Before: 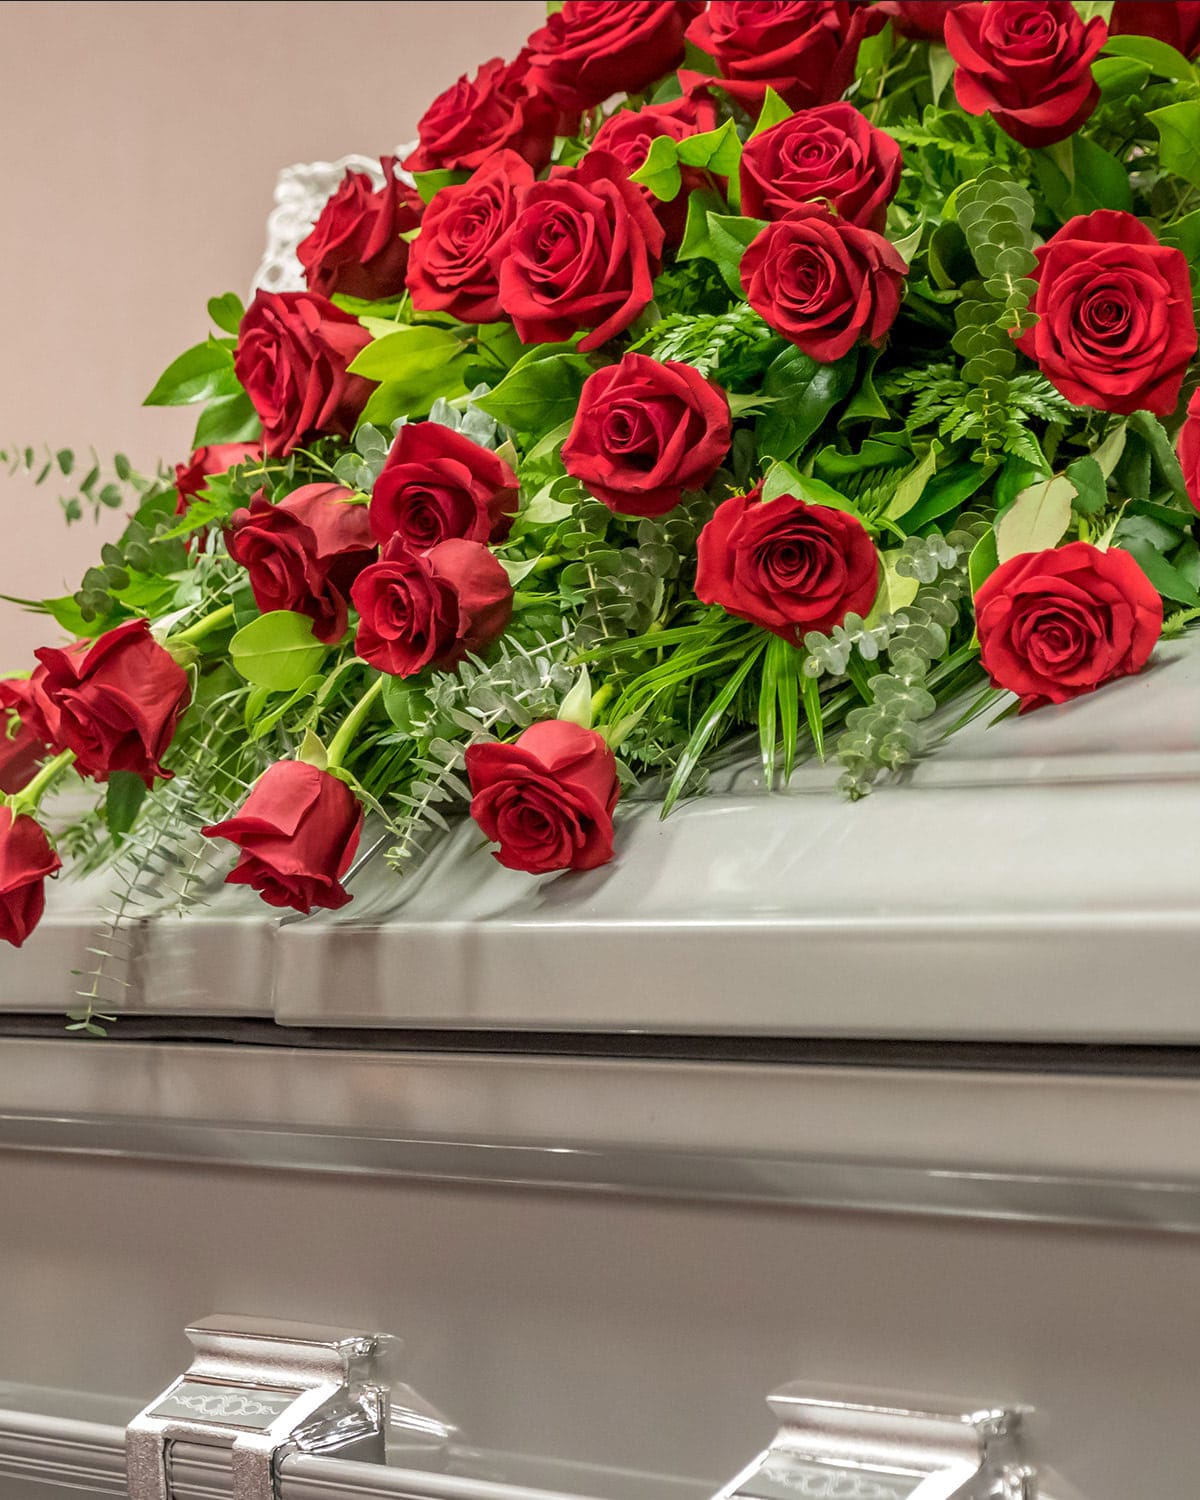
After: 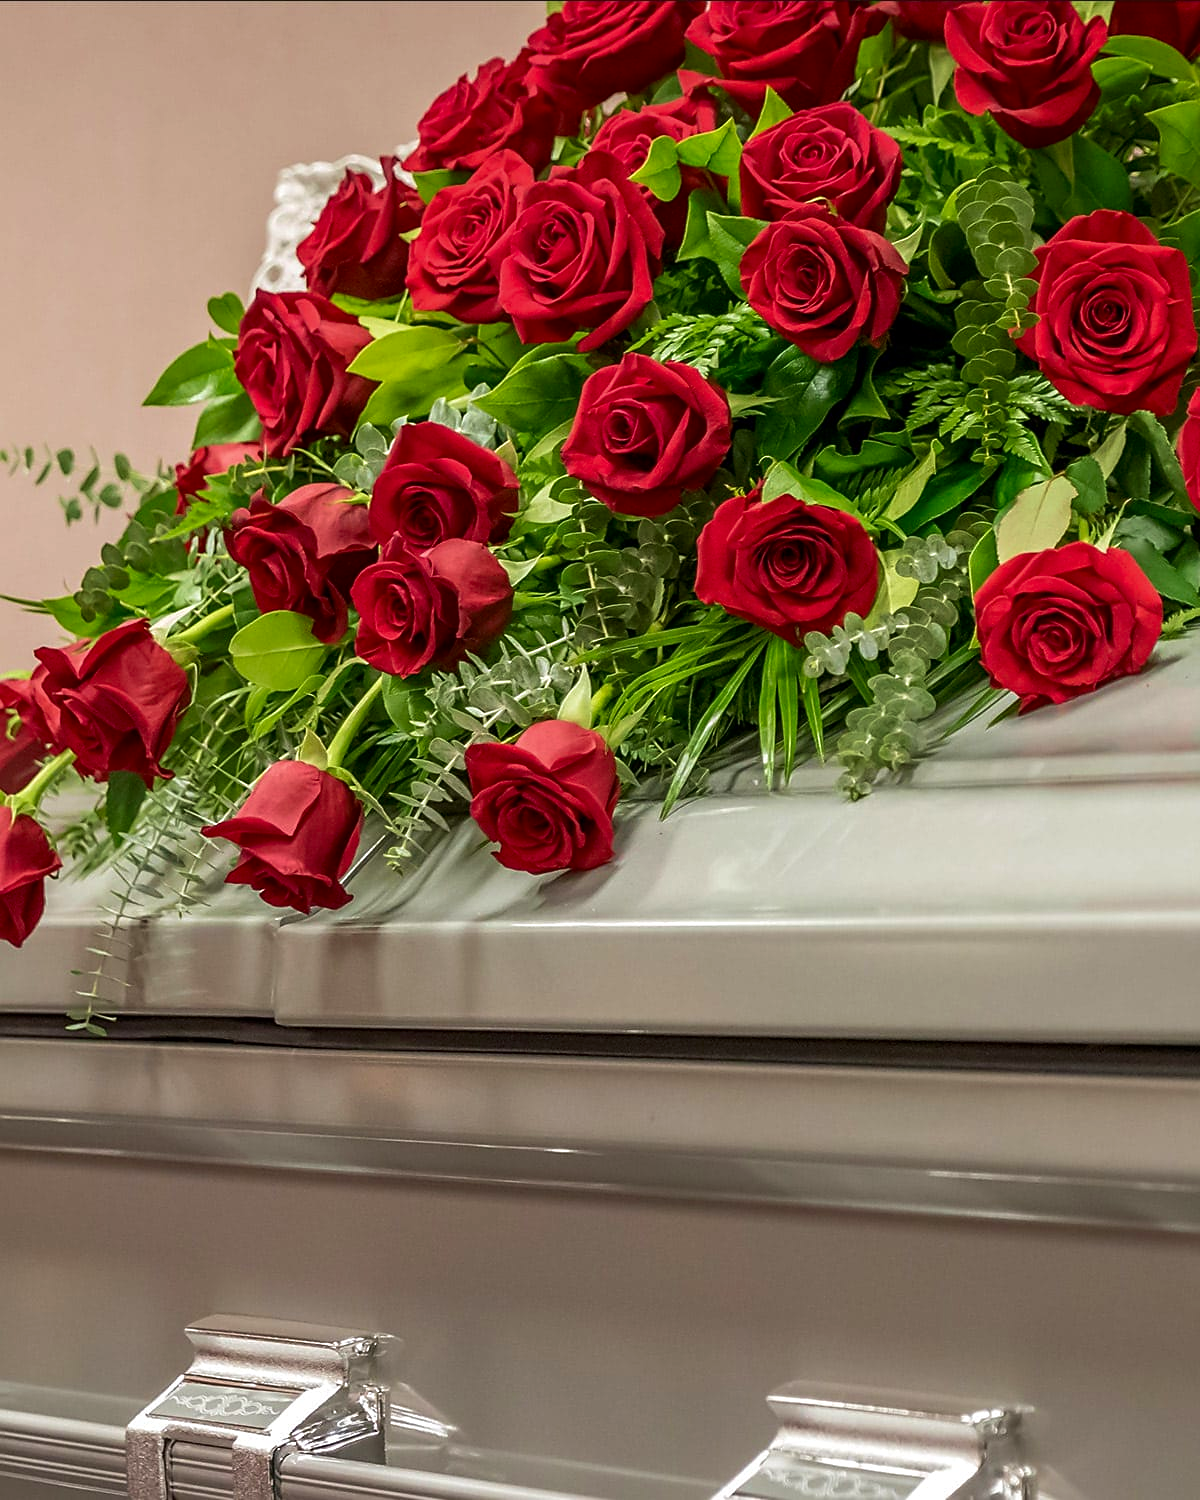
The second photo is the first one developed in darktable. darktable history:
velvia: on, module defaults
sharpen: radius 1.864, amount 0.398, threshold 1.271
contrast brightness saturation: brightness -0.09
